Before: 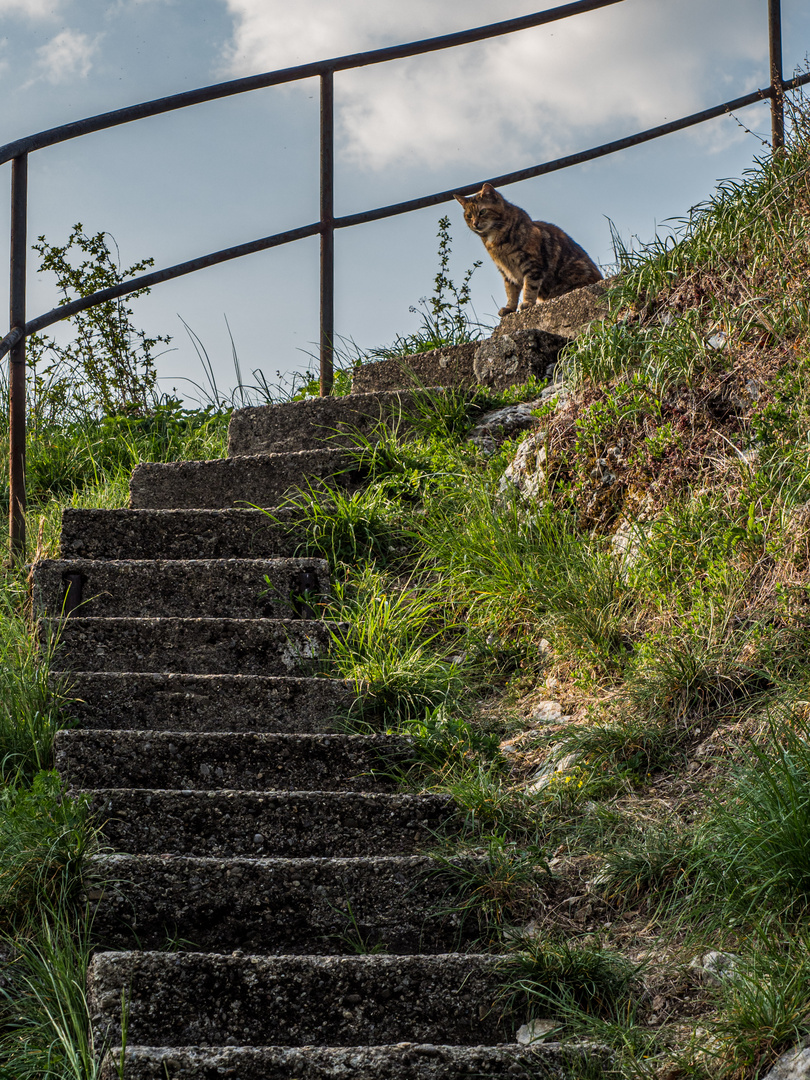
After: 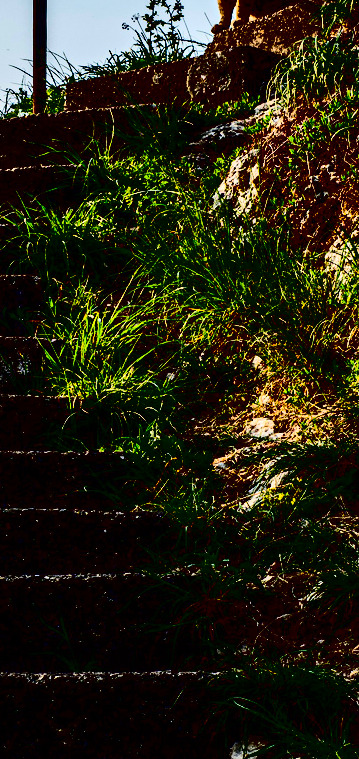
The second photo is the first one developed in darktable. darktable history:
contrast brightness saturation: contrast 0.77, brightness -1, saturation 1
crop: left 35.432%, top 26.233%, right 20.145%, bottom 3.432%
